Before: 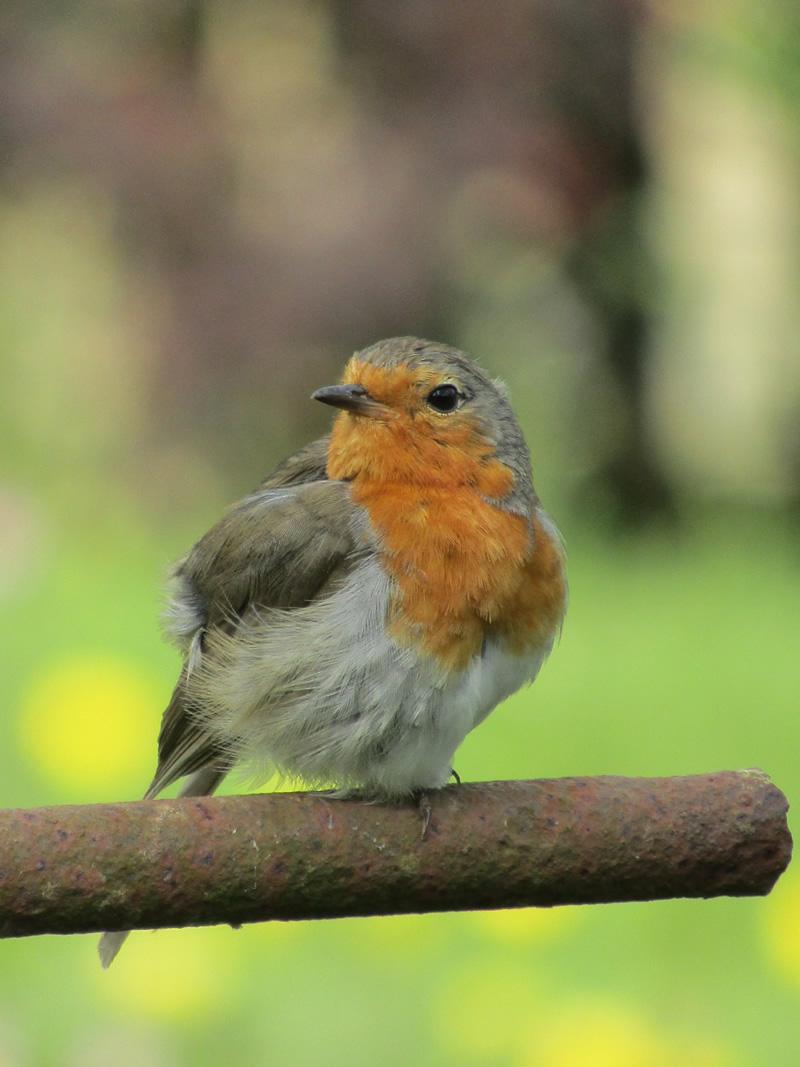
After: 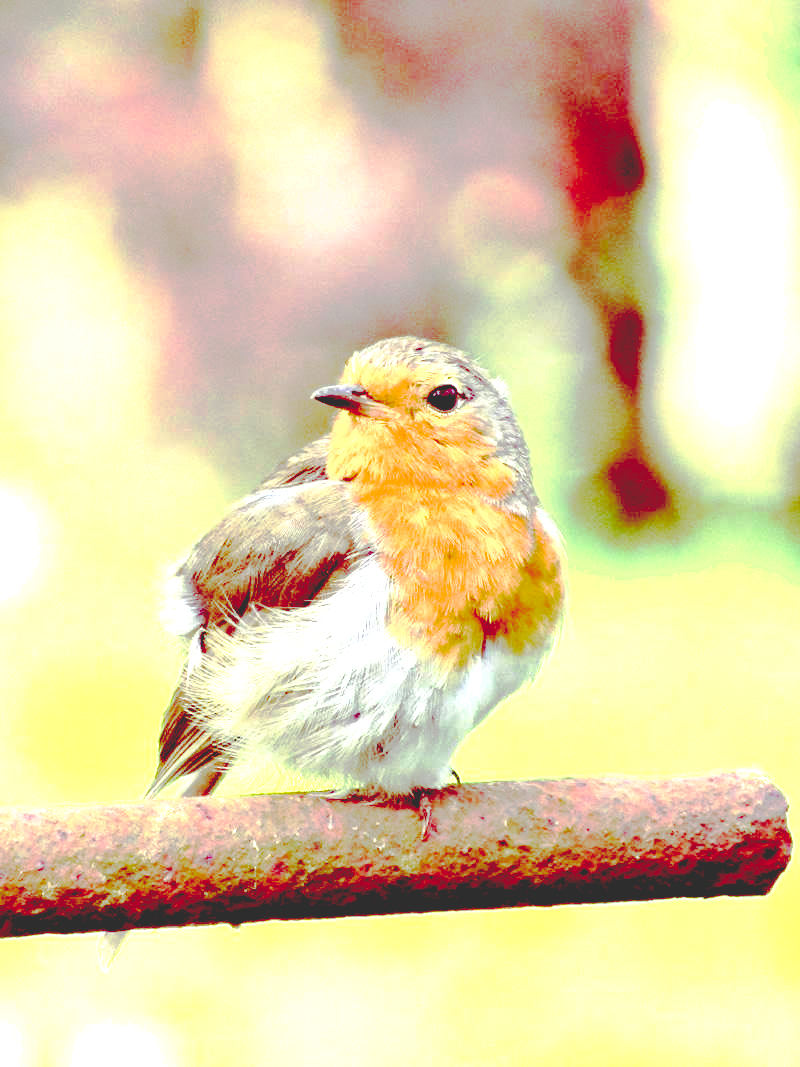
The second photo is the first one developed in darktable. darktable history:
base curve: curves: ch0 [(0.065, 0.026) (0.236, 0.358) (0.53, 0.546) (0.777, 0.841) (0.924, 0.992)], preserve colors none
haze removal: compatibility mode true, adaptive false
exposure: exposure 2.001 EV, compensate highlight preservation false
color balance rgb: shadows lift › luminance -18.947%, shadows lift › chroma 35.145%, perceptual saturation grading › global saturation 20%, perceptual saturation grading › highlights -25.045%, perceptual saturation grading › shadows 49.725%
